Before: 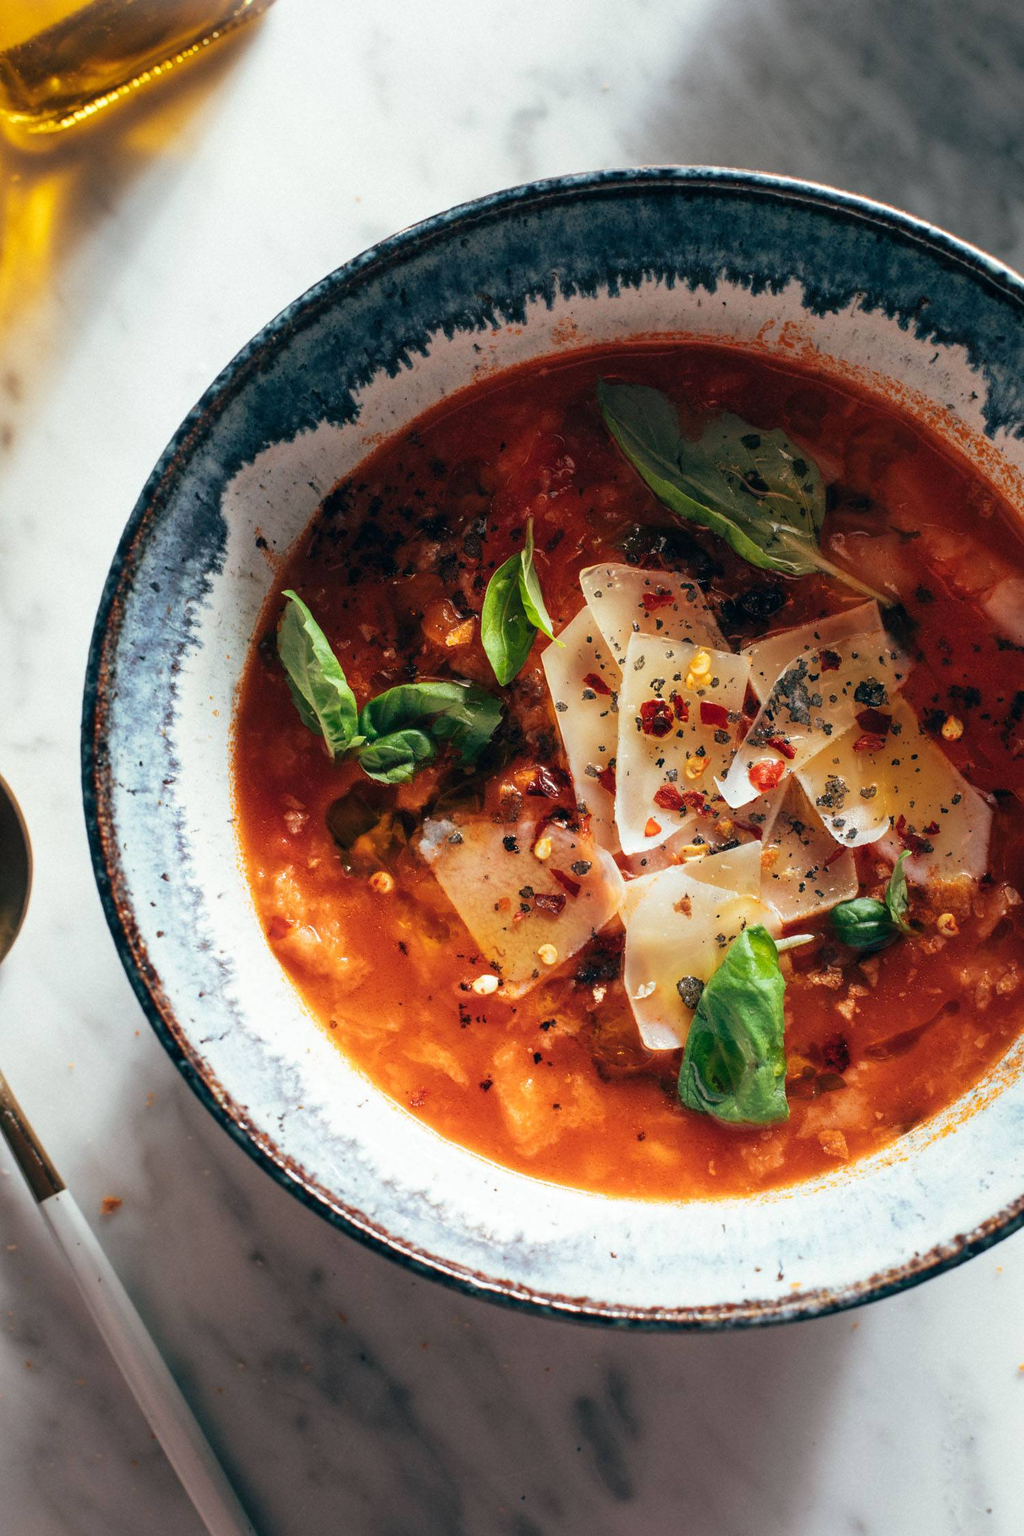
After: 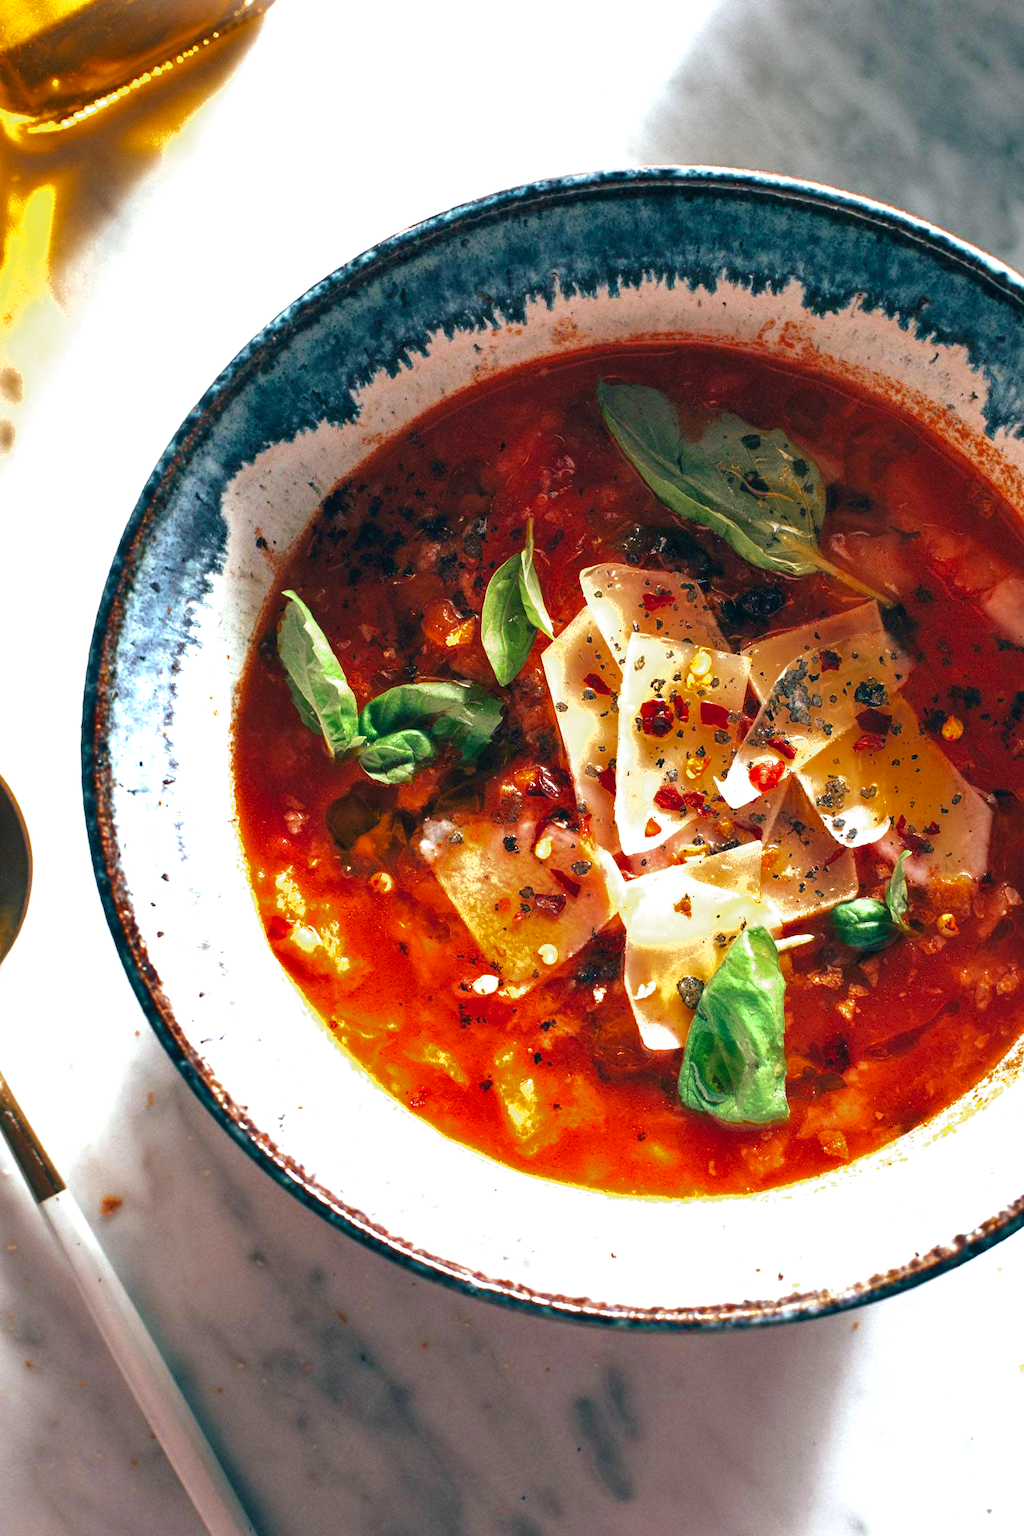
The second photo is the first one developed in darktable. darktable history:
exposure: black level correction 0, exposure 1 EV, compensate exposure bias true, compensate highlight preservation false
color zones: curves: ch0 [(0.11, 0.396) (0.195, 0.36) (0.25, 0.5) (0.303, 0.412) (0.357, 0.544) (0.75, 0.5) (0.967, 0.328)]; ch1 [(0, 0.468) (0.112, 0.512) (0.202, 0.6) (0.25, 0.5) (0.307, 0.352) (0.357, 0.544) (0.75, 0.5) (0.963, 0.524)]
velvia: on, module defaults
shadows and highlights: shadows 37.28, highlights -26.97, soften with gaussian
